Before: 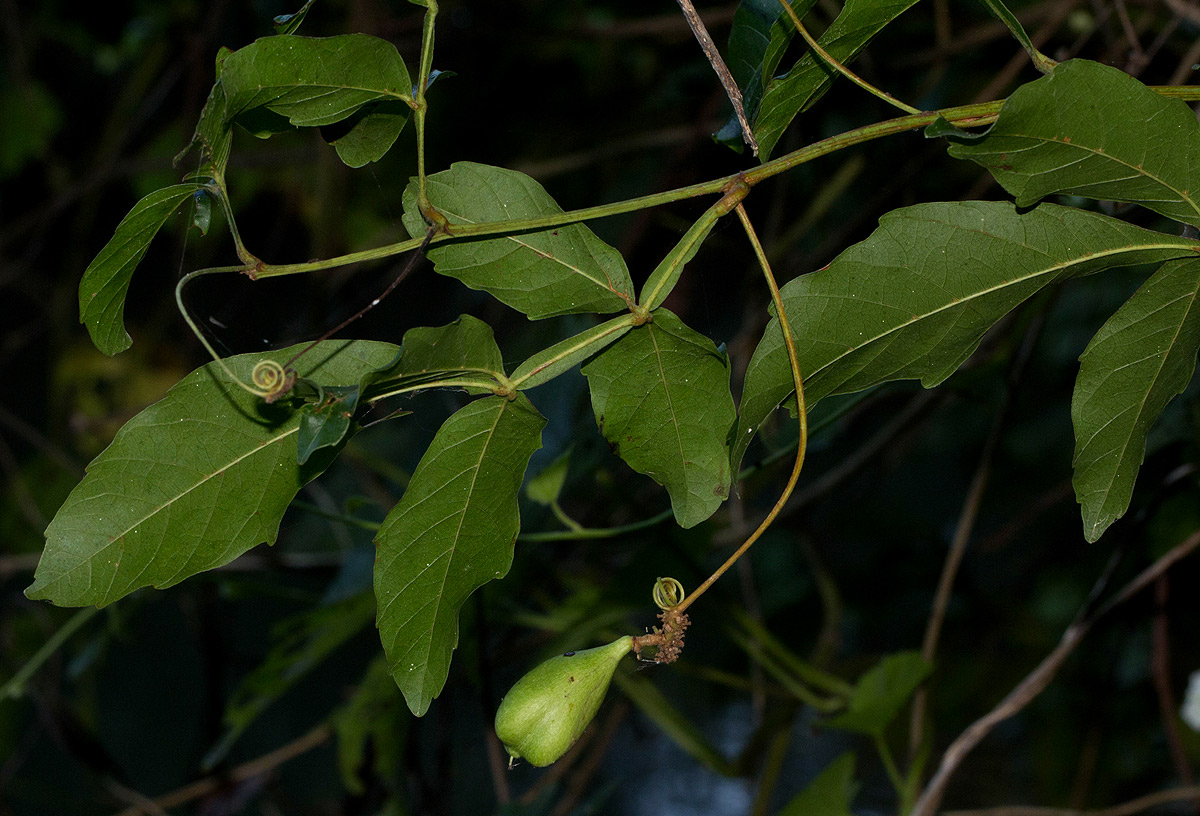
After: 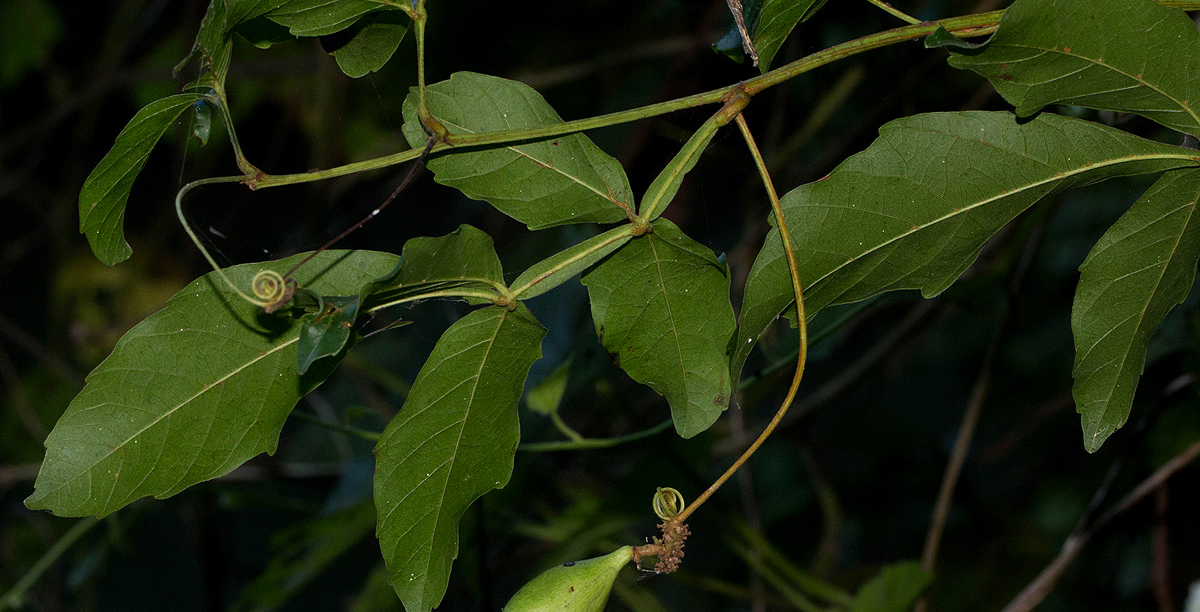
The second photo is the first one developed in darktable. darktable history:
crop: top 11.038%, bottom 13.962%
exposure: exposure 0 EV, compensate highlight preservation false
